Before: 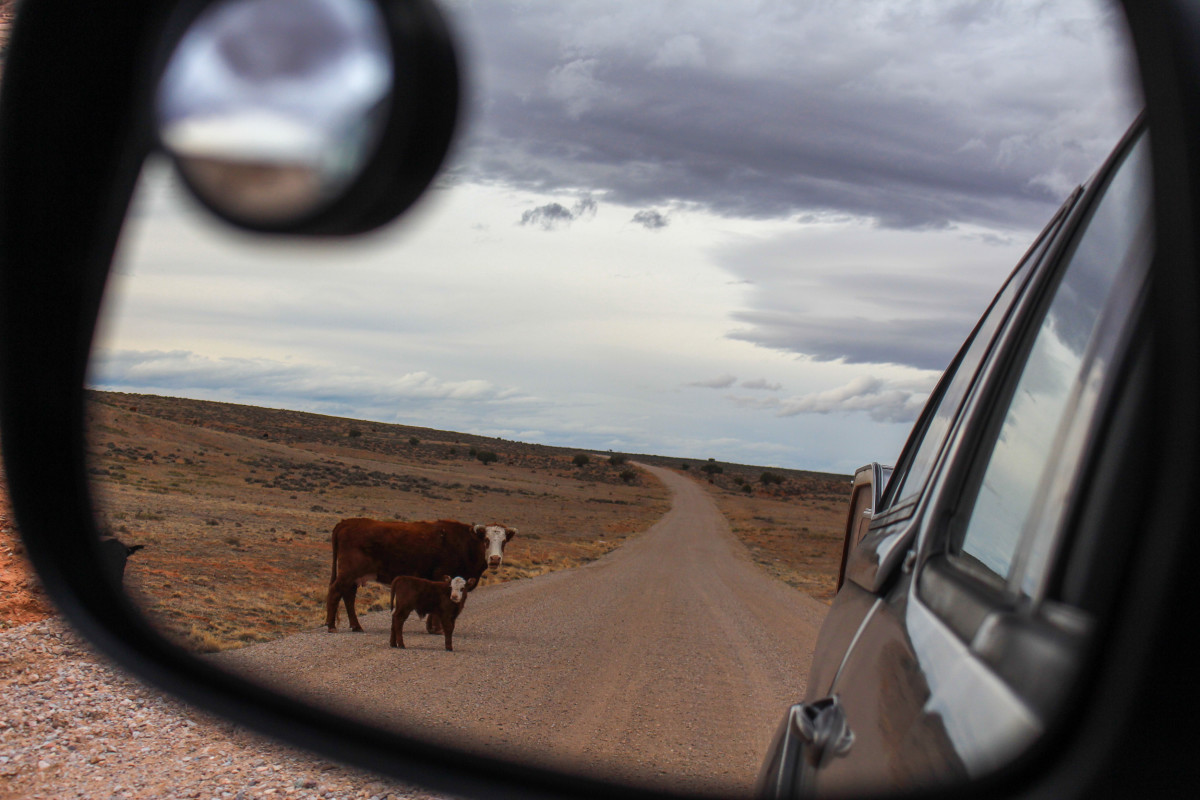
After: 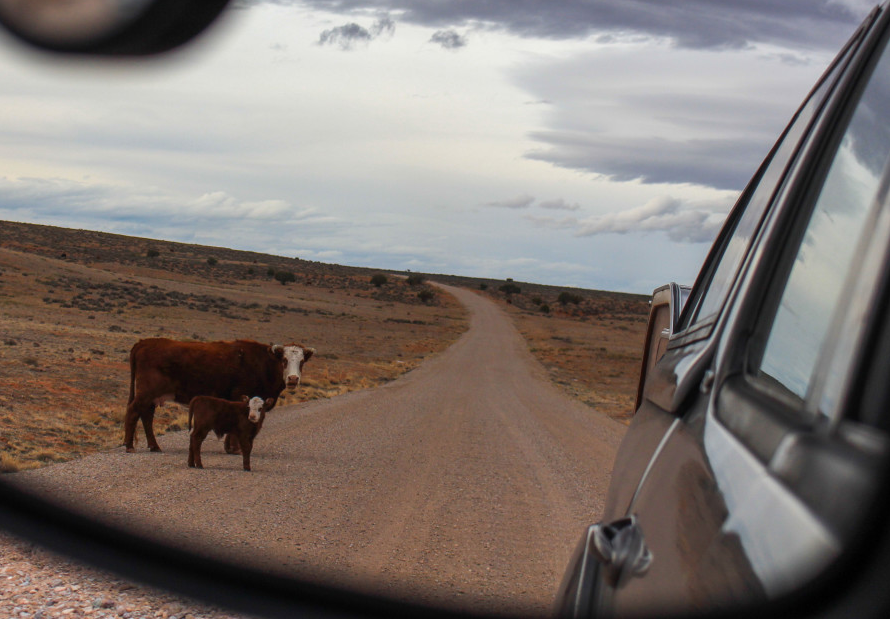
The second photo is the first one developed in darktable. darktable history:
crop: left 16.855%, top 22.568%, right 8.903%
